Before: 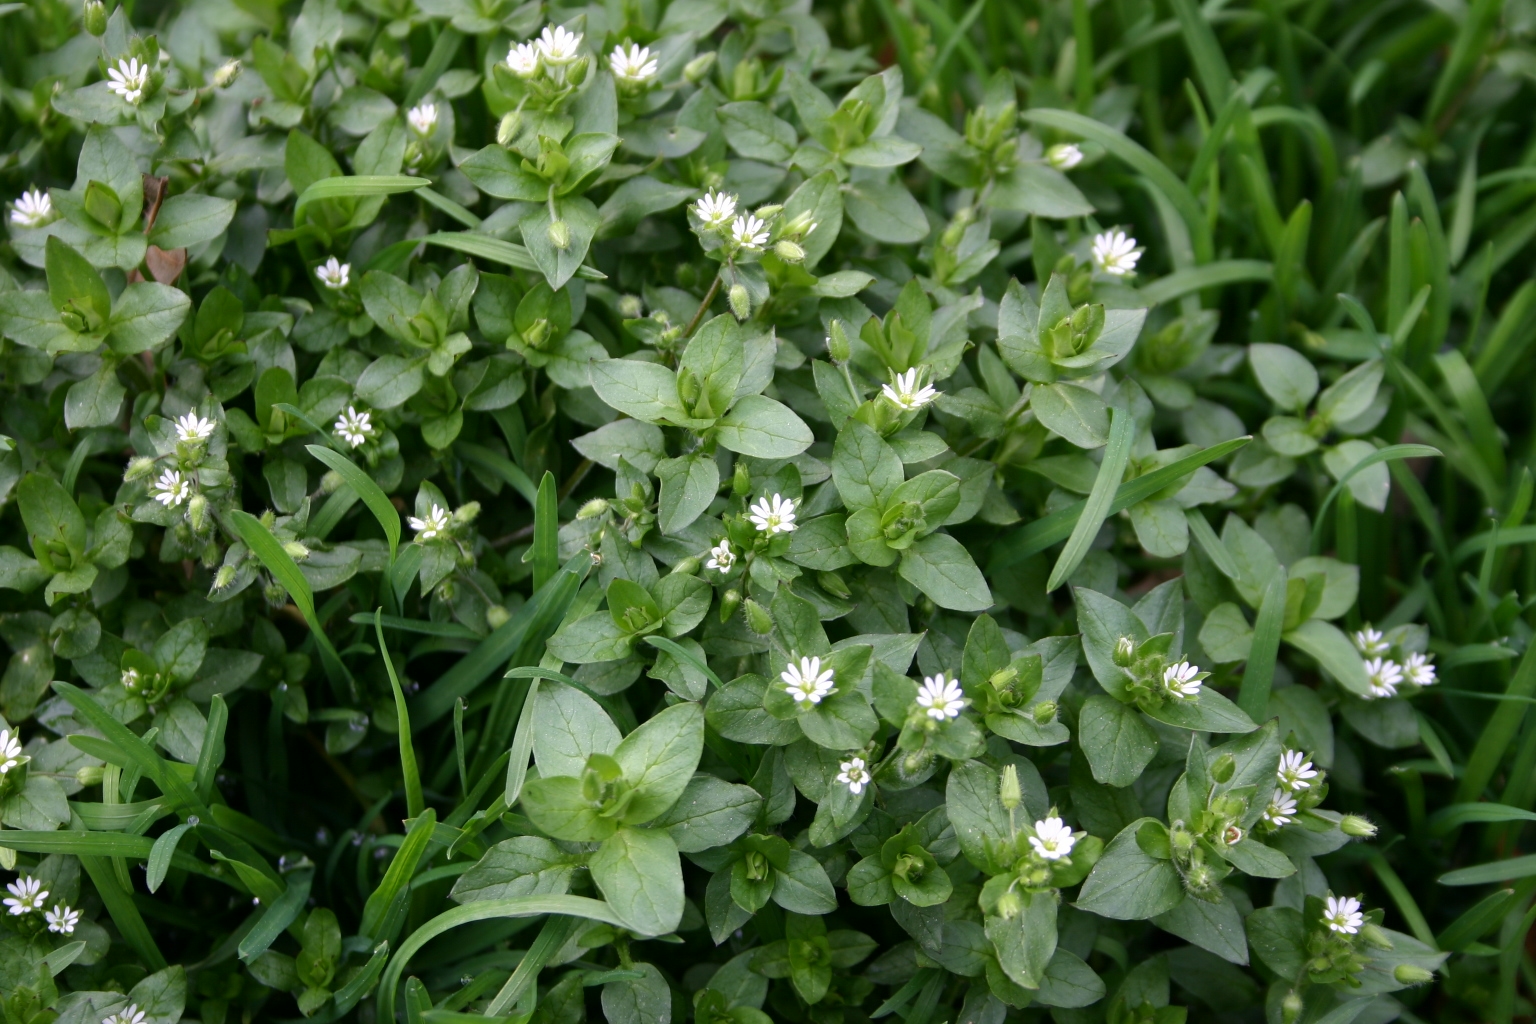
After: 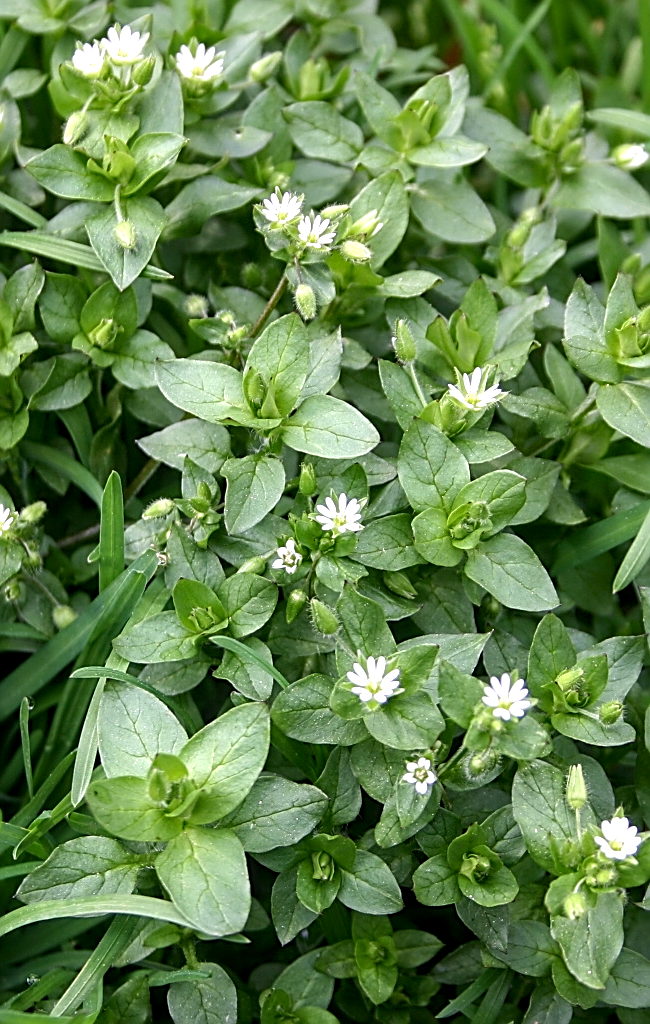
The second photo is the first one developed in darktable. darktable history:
crop: left 28.284%, right 29.341%
exposure: black level correction 0.001, exposure 0.499 EV, compensate exposure bias true, compensate highlight preservation false
sharpen: amount 0.992
local contrast: on, module defaults
